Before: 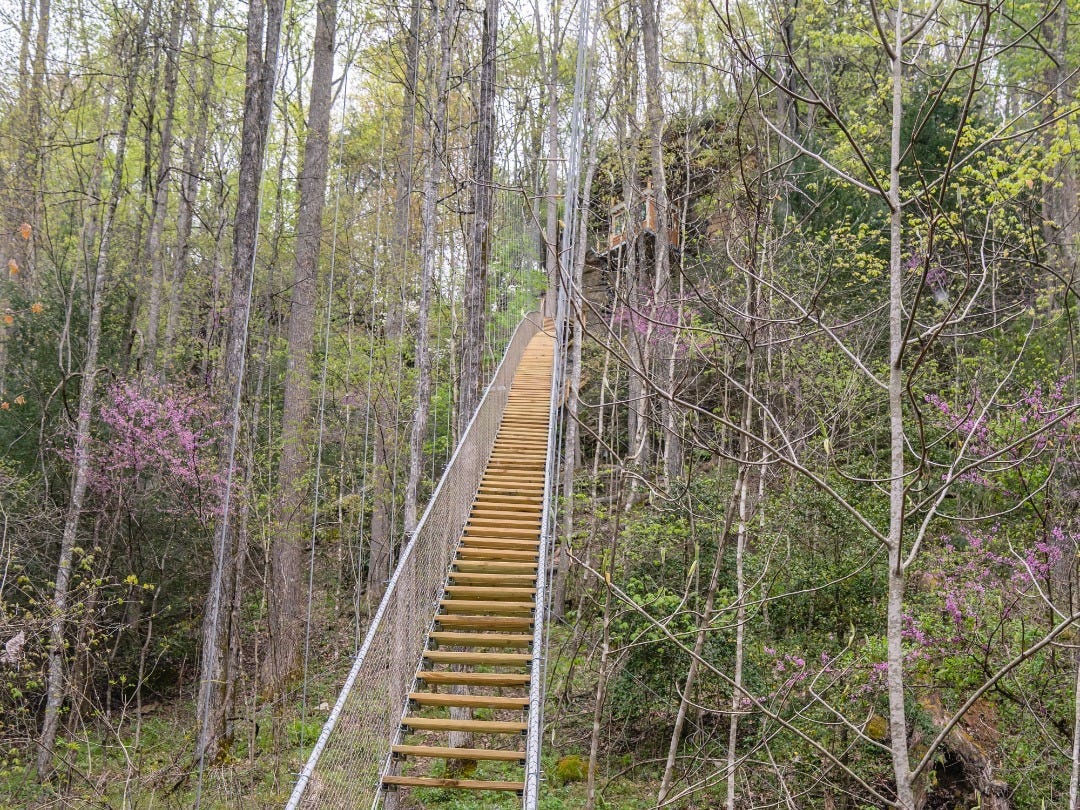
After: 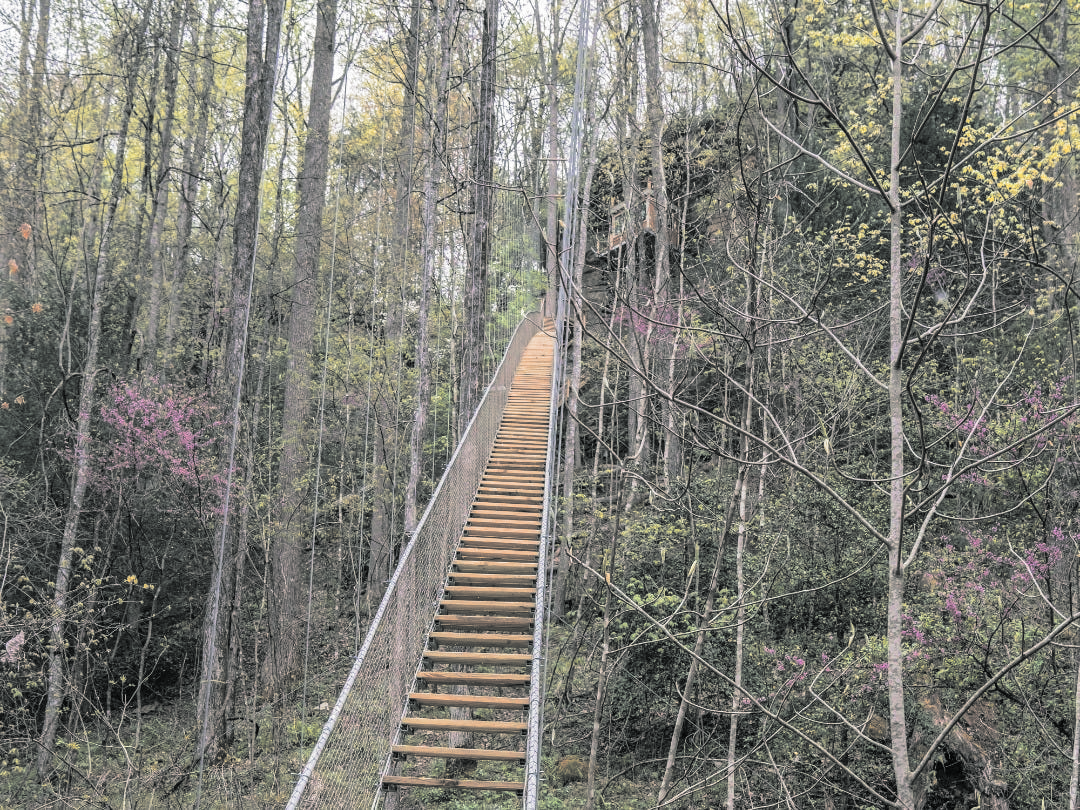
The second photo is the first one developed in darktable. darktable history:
split-toning: shadows › hue 190.8°, shadows › saturation 0.05, highlights › hue 54°, highlights › saturation 0.05, compress 0%
color zones: curves: ch0 [(0, 0.473) (0.001, 0.473) (0.226, 0.548) (0.4, 0.589) (0.525, 0.54) (0.728, 0.403) (0.999, 0.473) (1, 0.473)]; ch1 [(0, 0.619) (0.001, 0.619) (0.234, 0.388) (0.4, 0.372) (0.528, 0.422) (0.732, 0.53) (0.999, 0.619) (1, 0.619)]; ch2 [(0, 0.547) (0.001, 0.547) (0.226, 0.45) (0.4, 0.525) (0.525, 0.585) (0.8, 0.511) (0.999, 0.547) (1, 0.547)]
color balance rgb: perceptual saturation grading › global saturation 20%, global vibrance 10%
